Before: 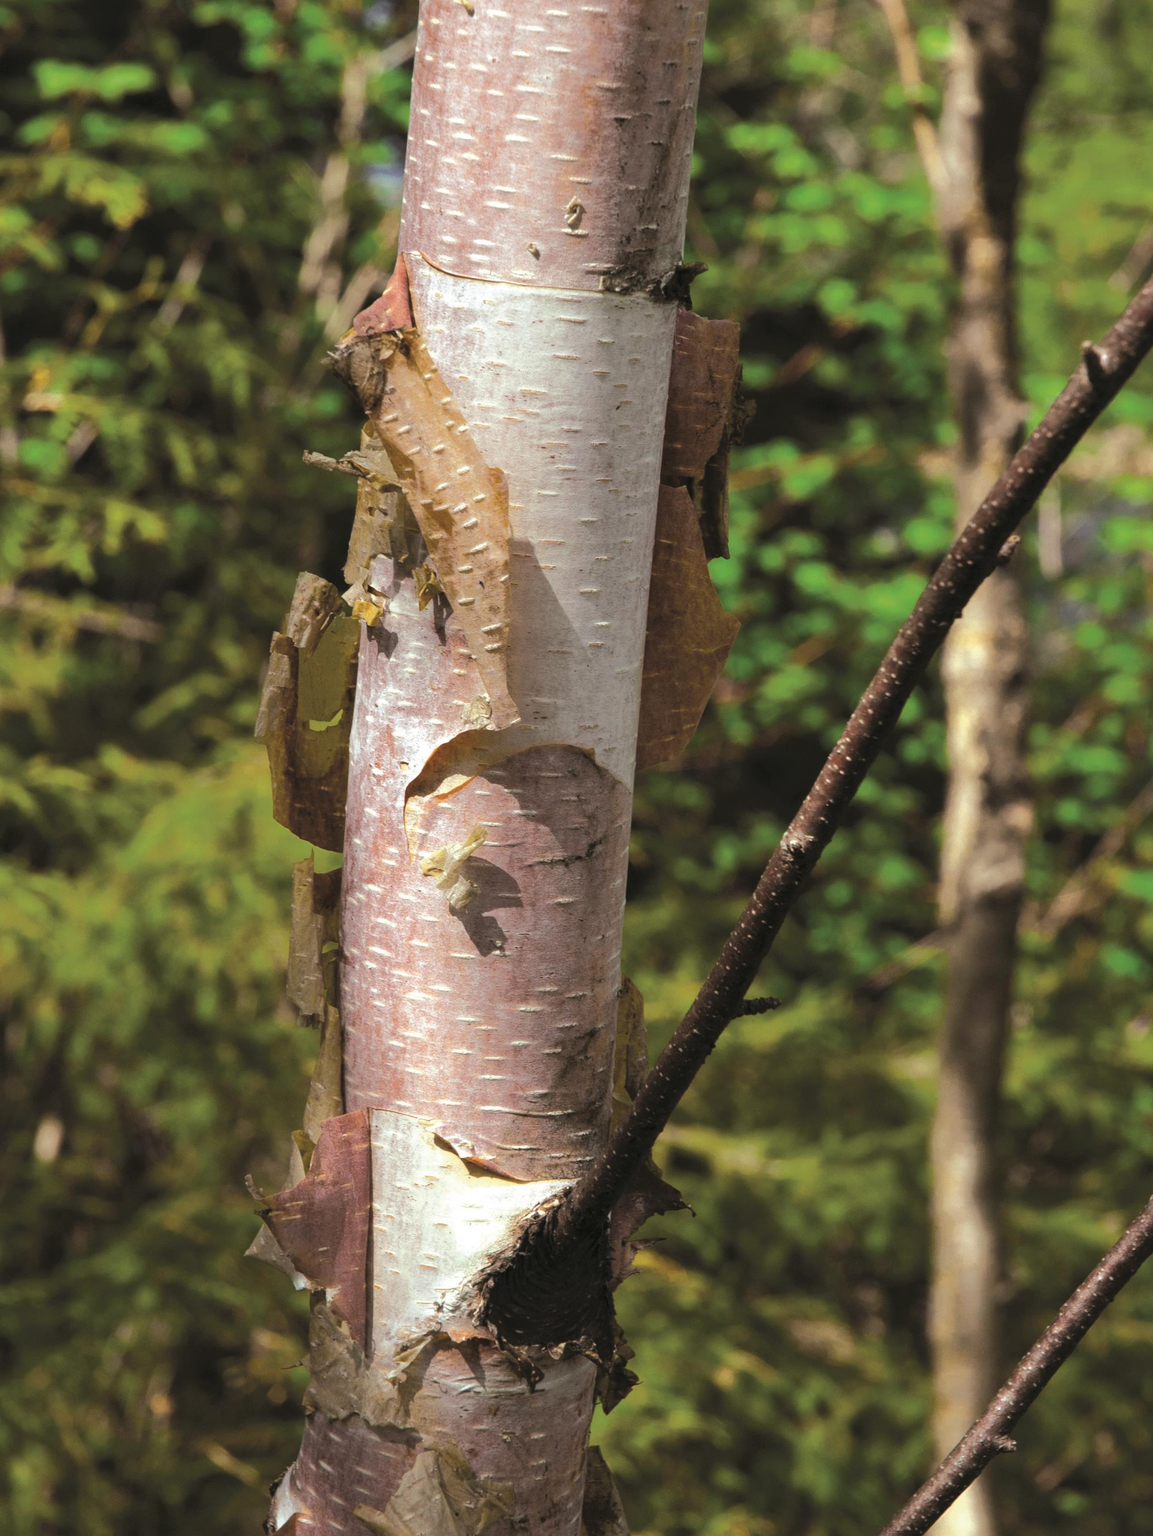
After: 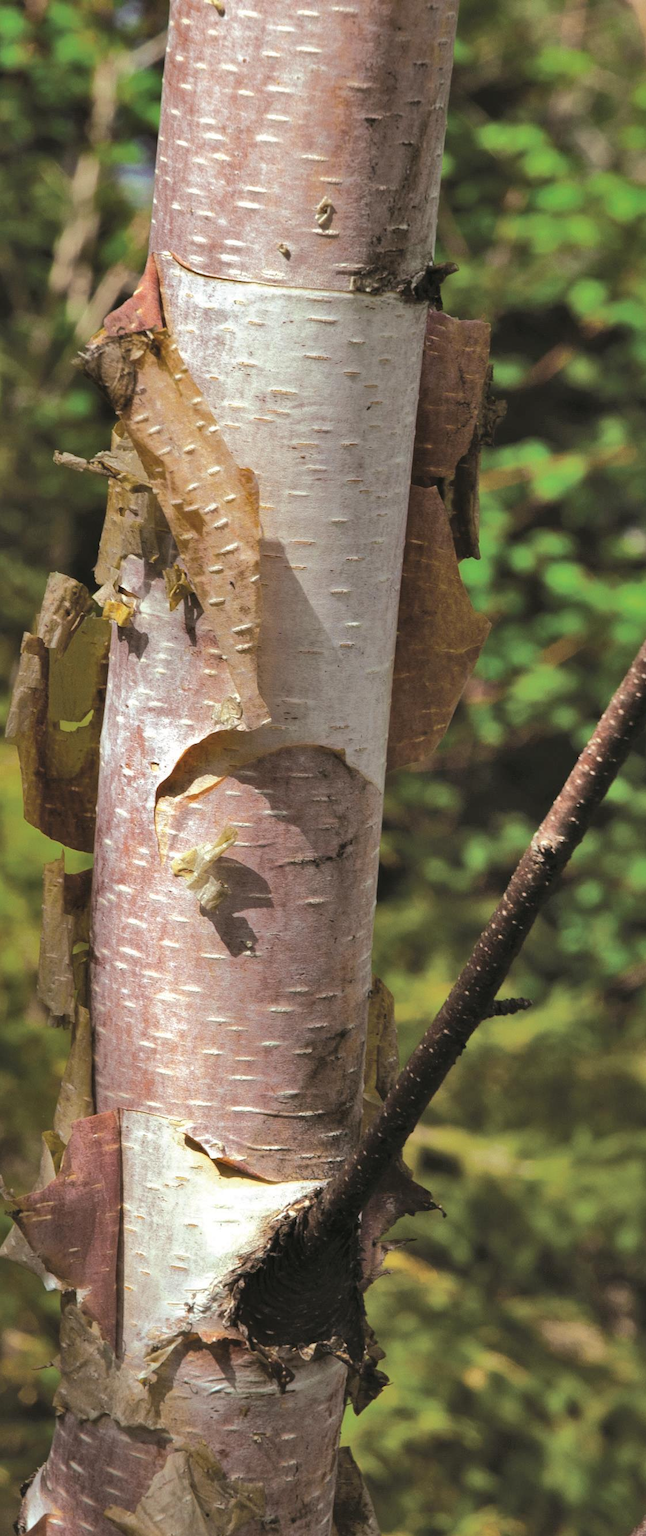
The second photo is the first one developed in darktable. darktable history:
crop: left 21.674%, right 22.086%
shadows and highlights: shadows 60, soften with gaussian
